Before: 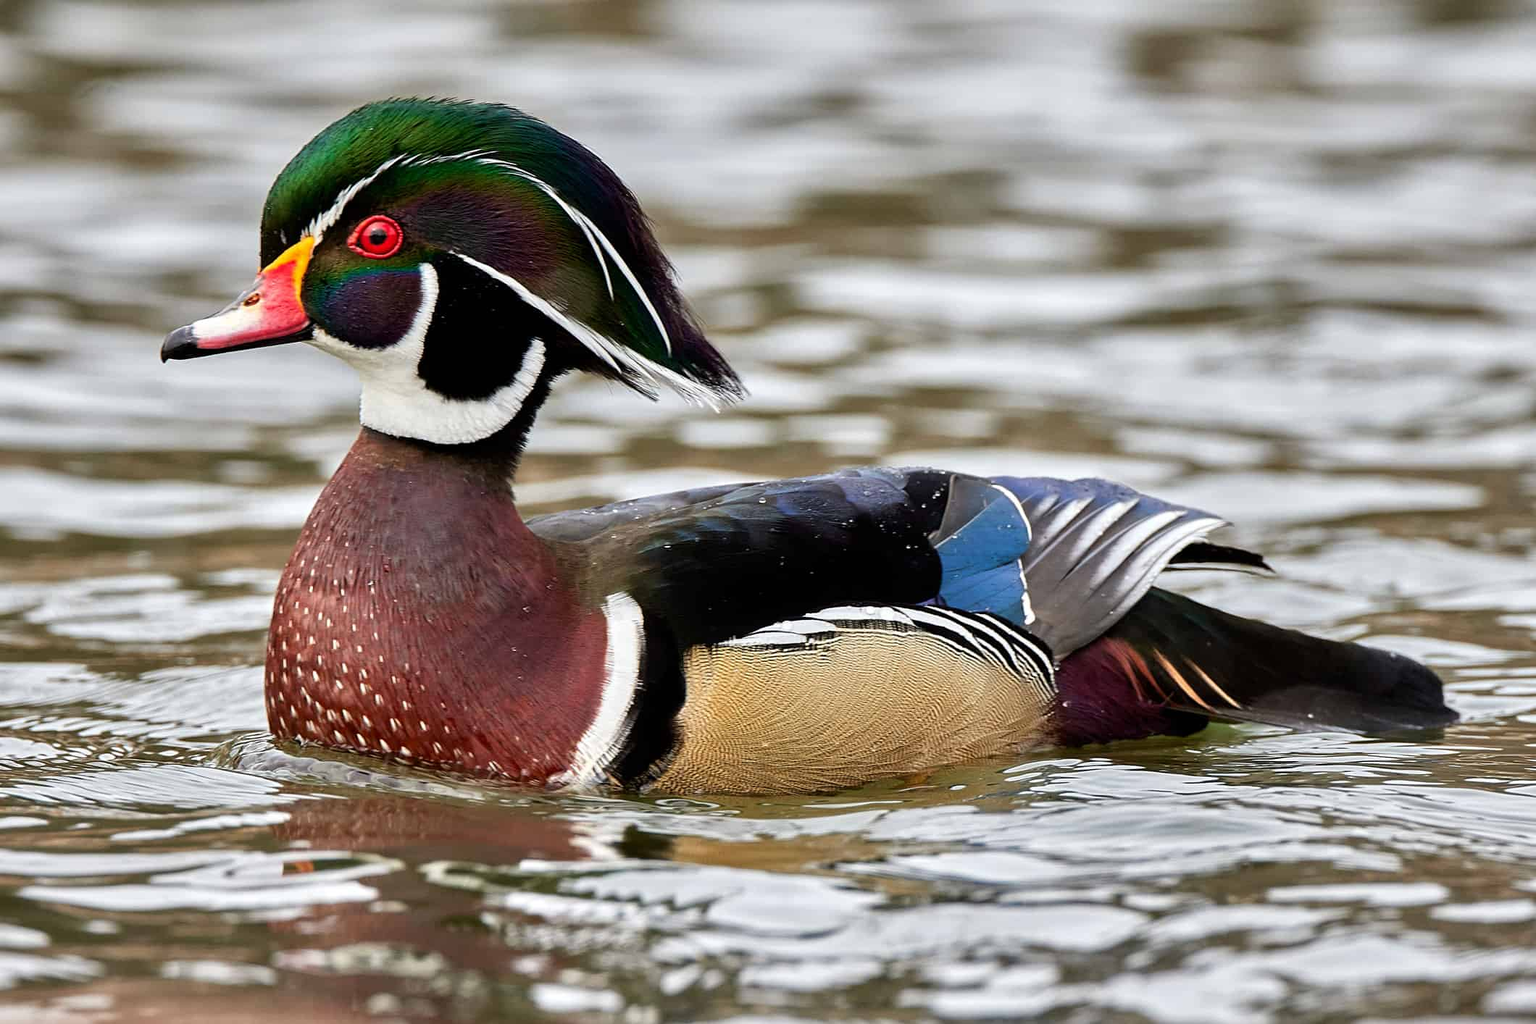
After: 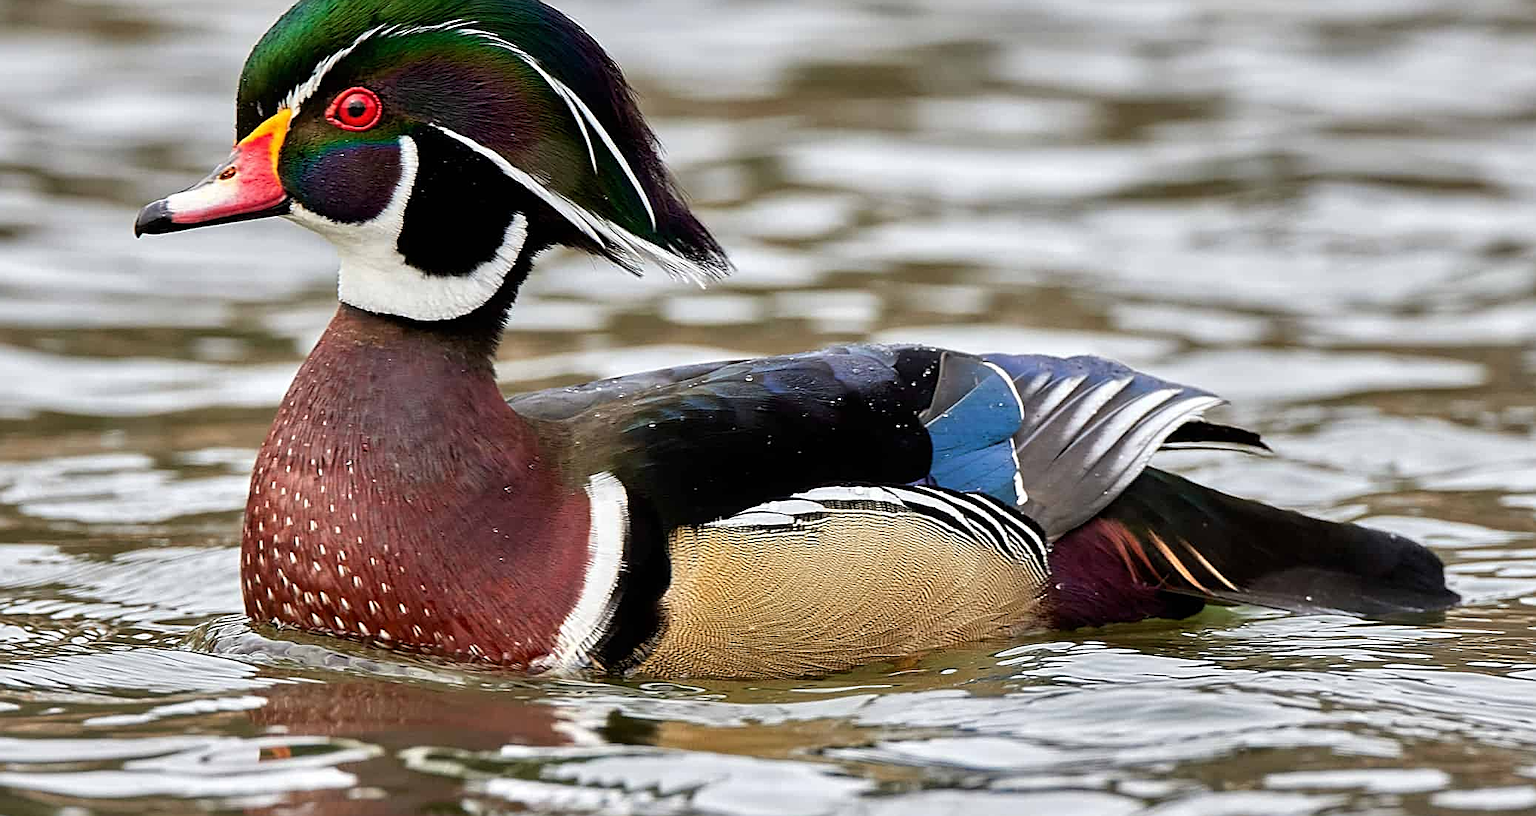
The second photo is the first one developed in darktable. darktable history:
crop and rotate: left 1.906%, top 12.734%, right 0.152%, bottom 9.2%
sharpen: on, module defaults
